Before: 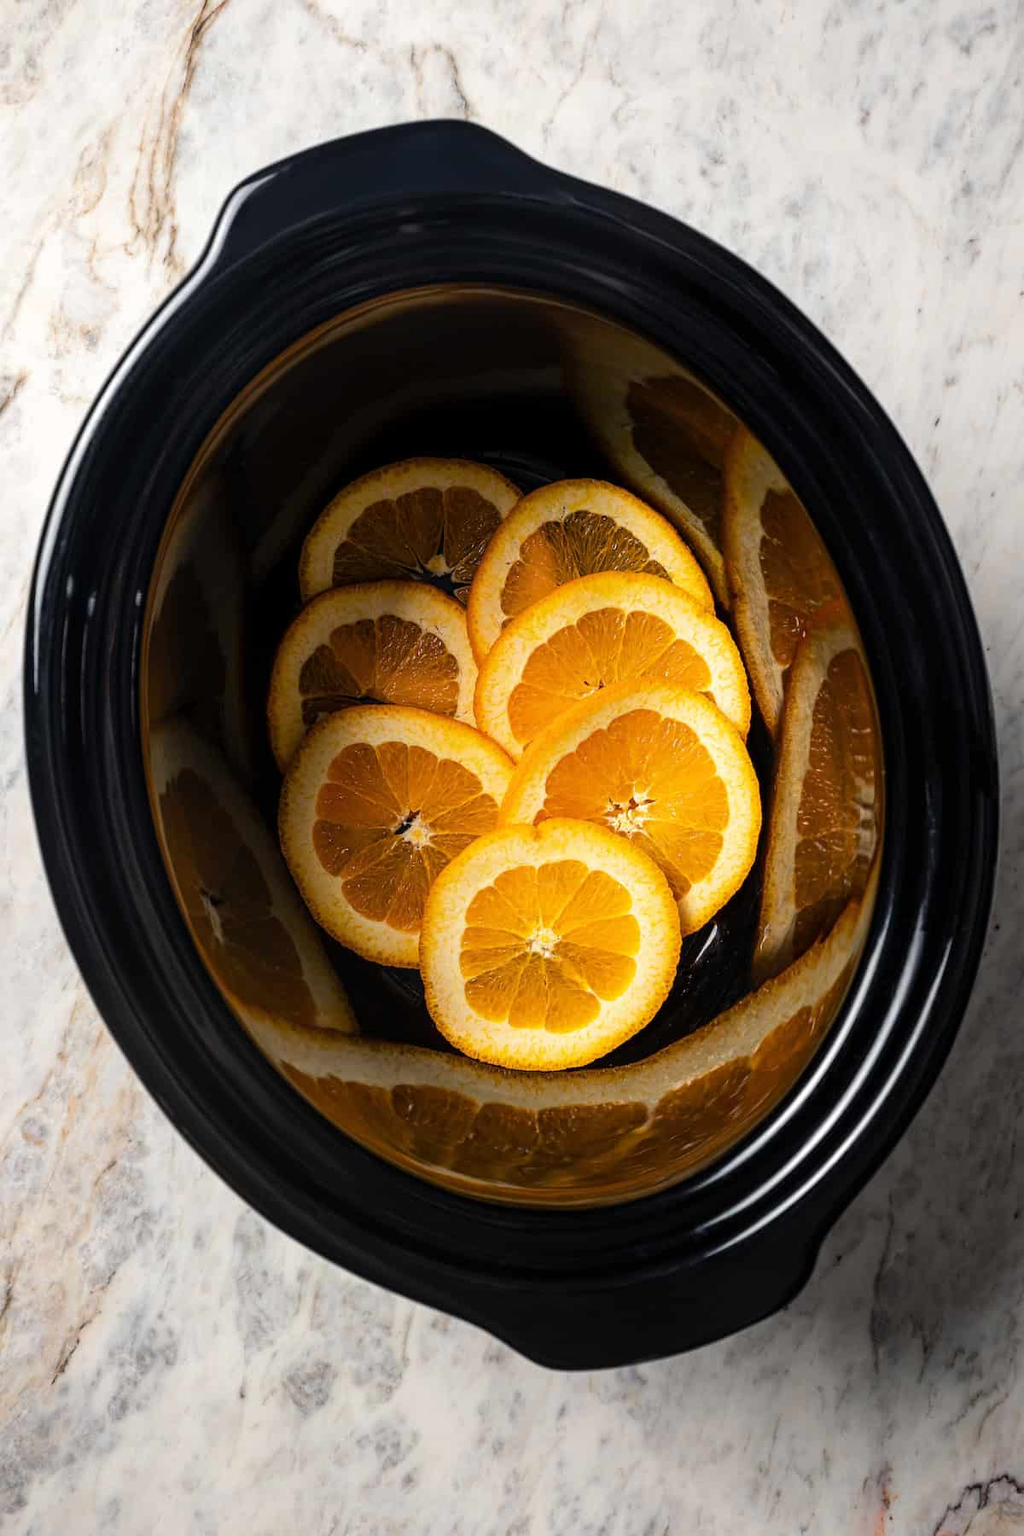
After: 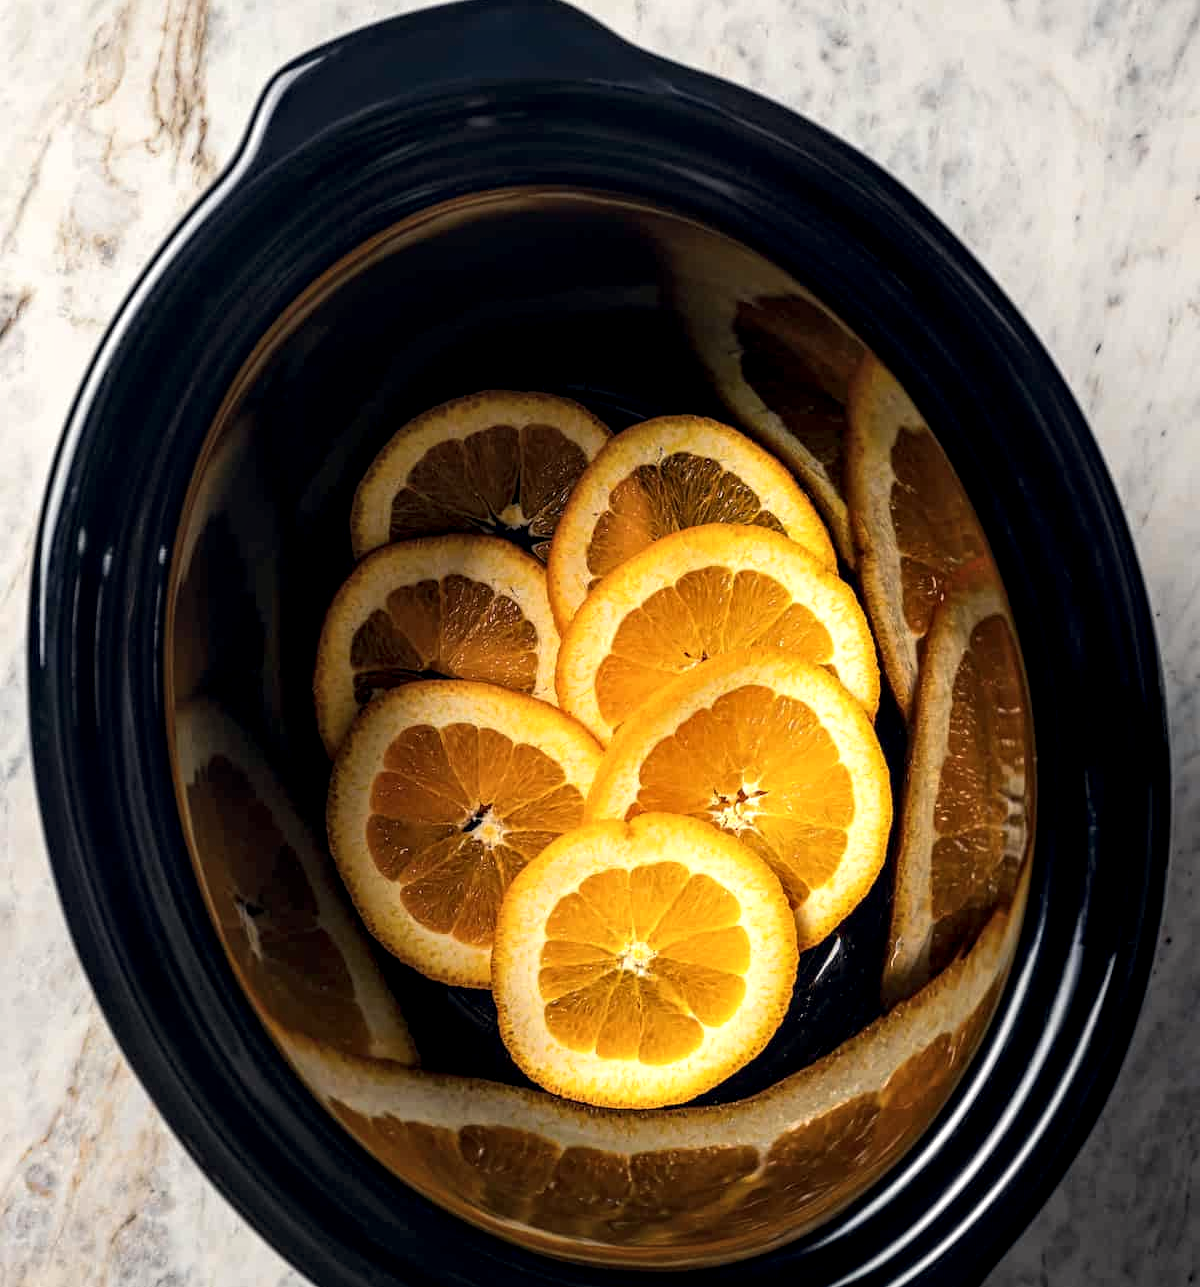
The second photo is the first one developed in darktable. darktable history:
local contrast: detail 135%, midtone range 0.75
crop and rotate: top 8.132%, bottom 20.335%
color correction: highlights a* 0.402, highlights b* 2.72, shadows a* -0.688, shadows b* -4.42
